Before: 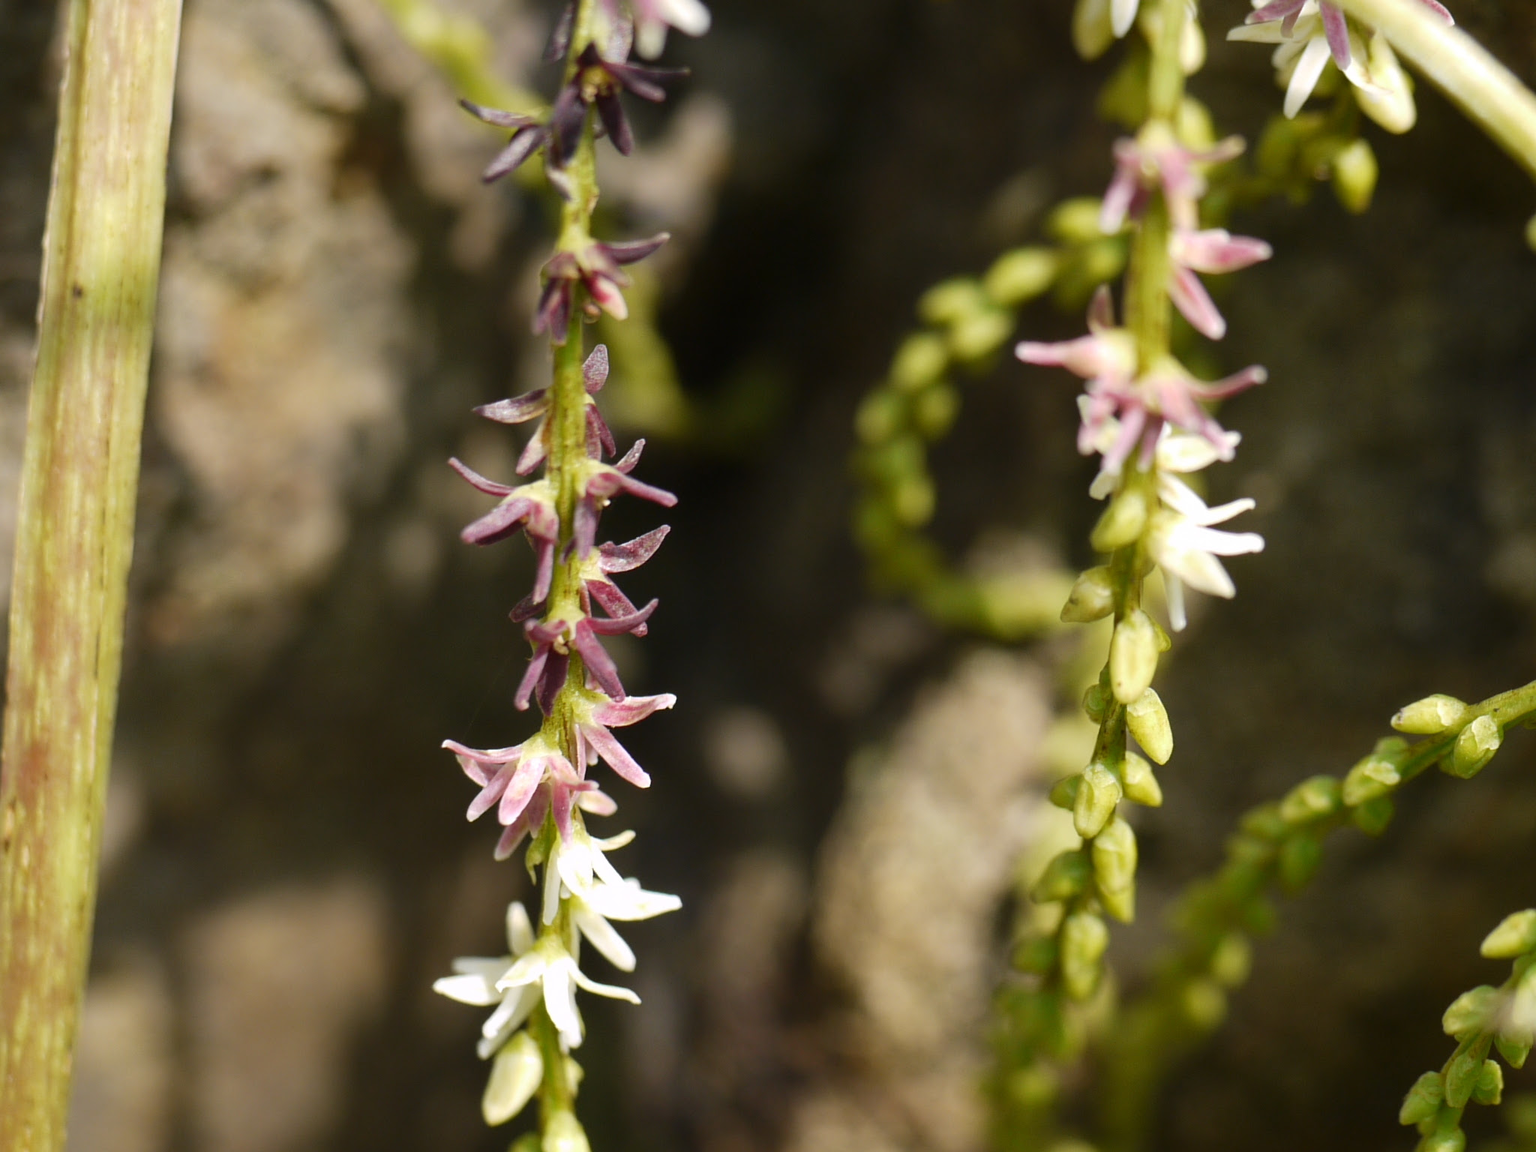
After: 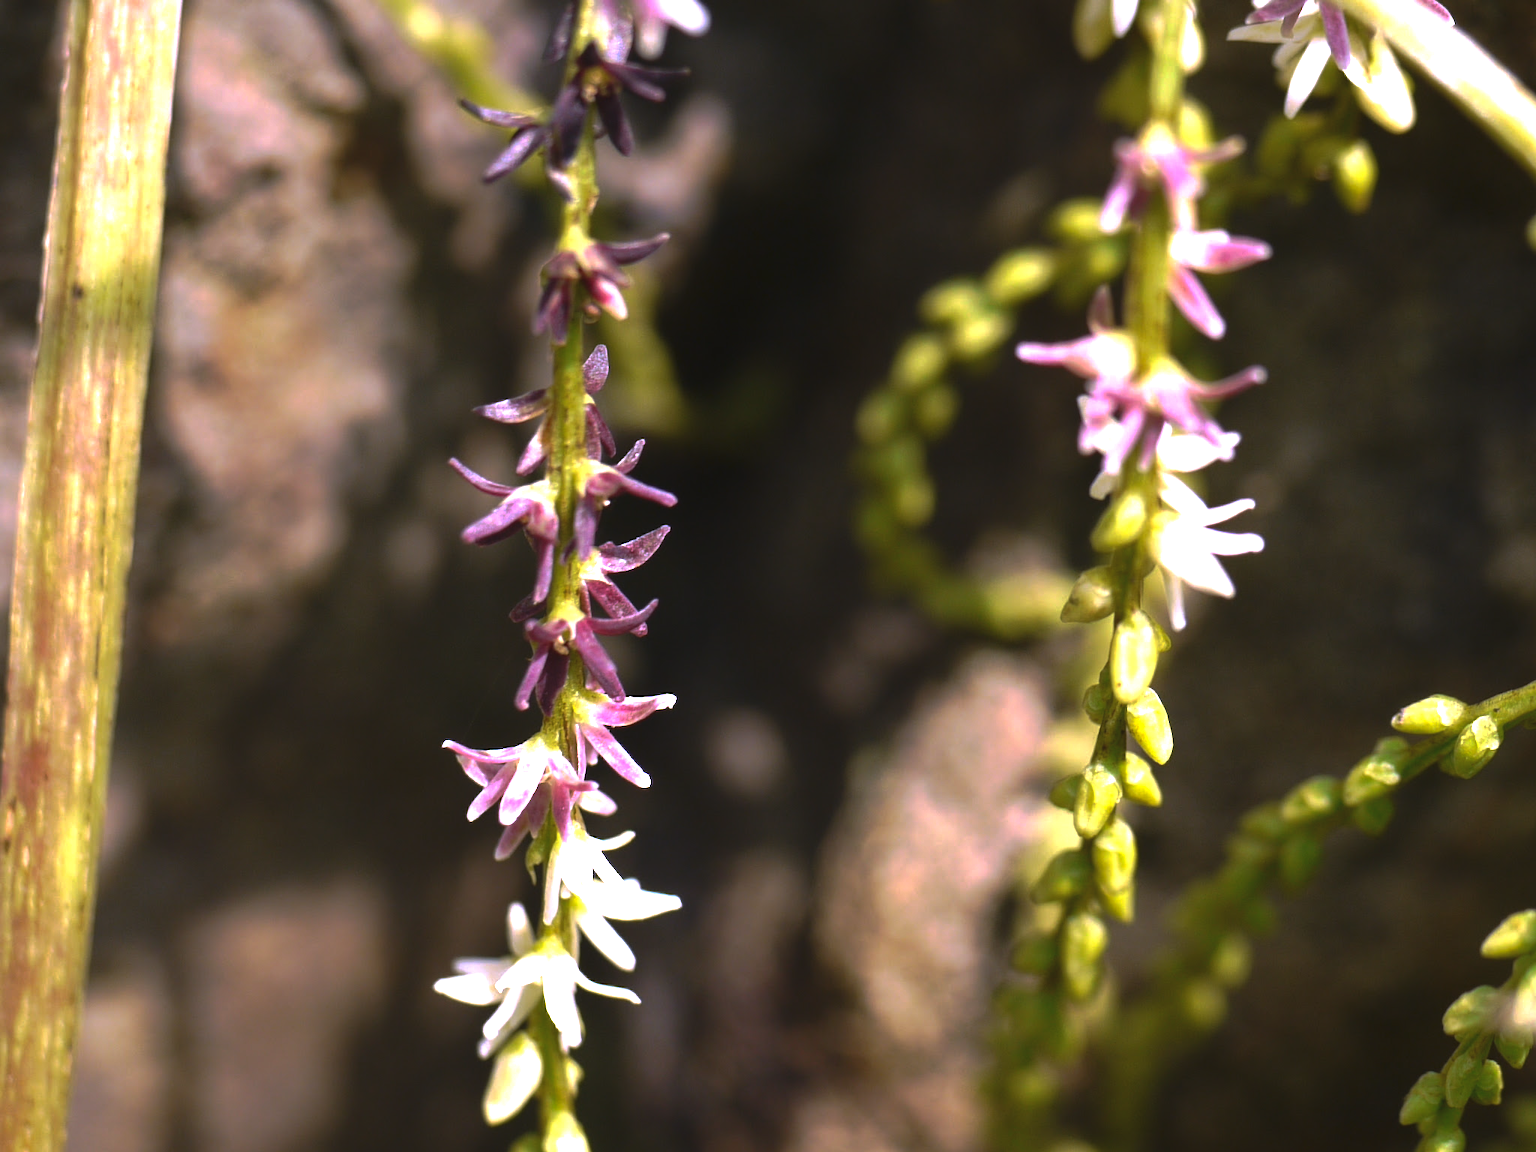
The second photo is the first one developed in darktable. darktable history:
exposure: exposure 0.661 EV, compensate highlight preservation false
white balance: red 1.042, blue 1.17
tone curve: curves: ch0 [(0, 0) (0.003, 0.029) (0.011, 0.034) (0.025, 0.044) (0.044, 0.057) (0.069, 0.07) (0.1, 0.084) (0.136, 0.104) (0.177, 0.127) (0.224, 0.156) (0.277, 0.192) (0.335, 0.236) (0.399, 0.284) (0.468, 0.339) (0.543, 0.393) (0.623, 0.454) (0.709, 0.541) (0.801, 0.65) (0.898, 0.766) (1, 1)], preserve colors none
